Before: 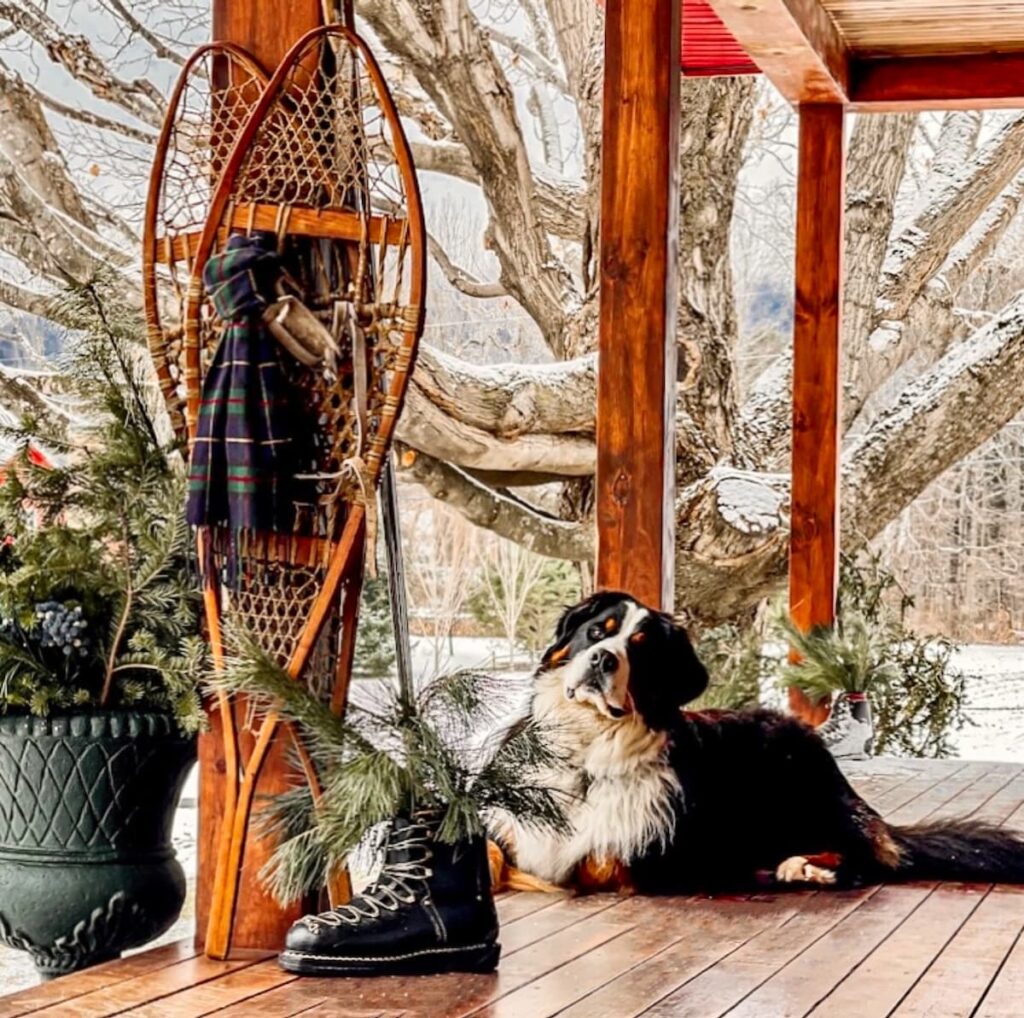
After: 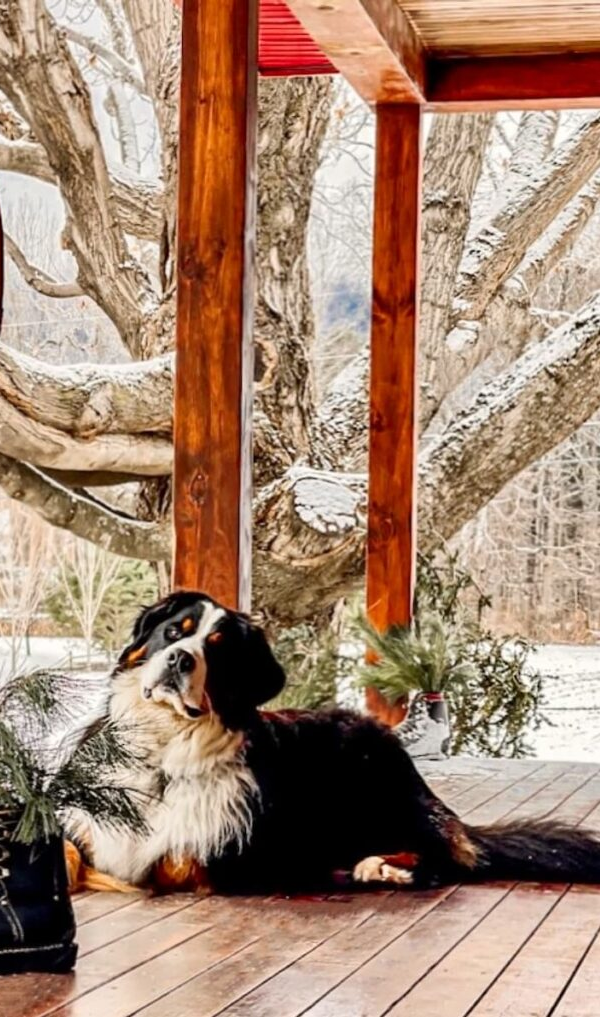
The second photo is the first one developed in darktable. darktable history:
crop: left 41.342%
